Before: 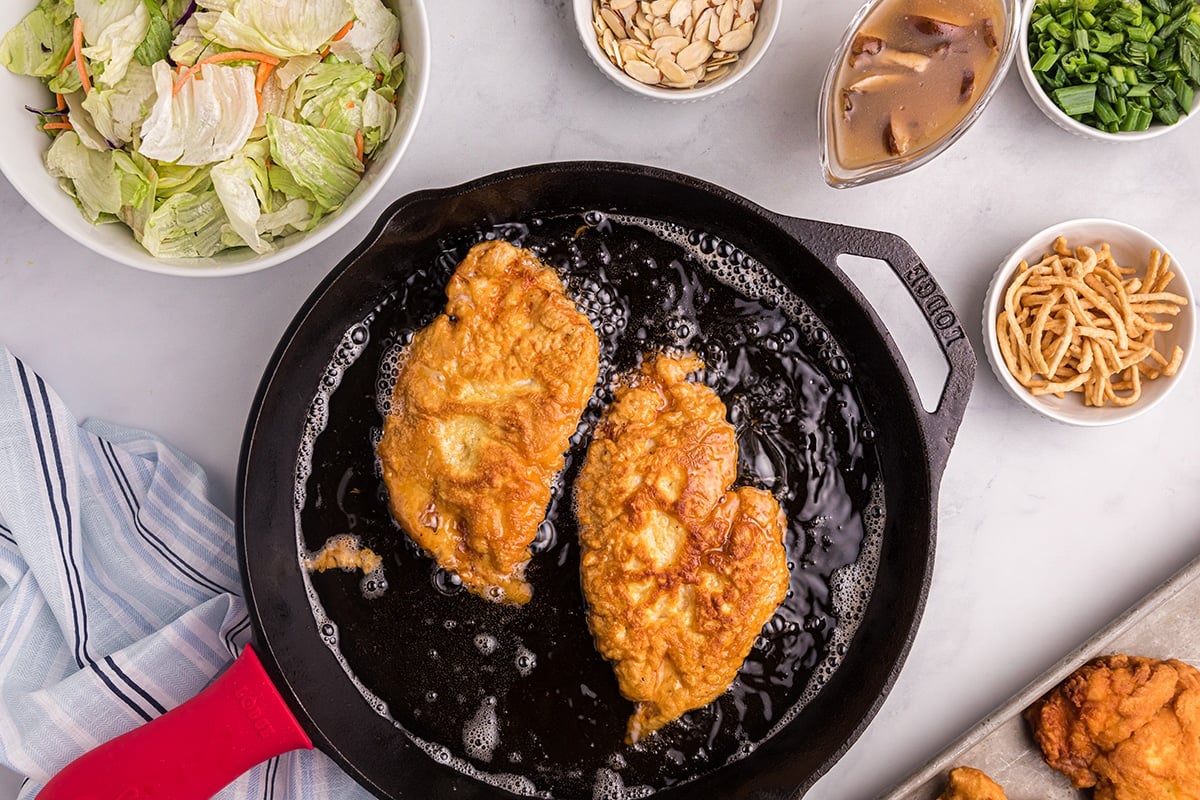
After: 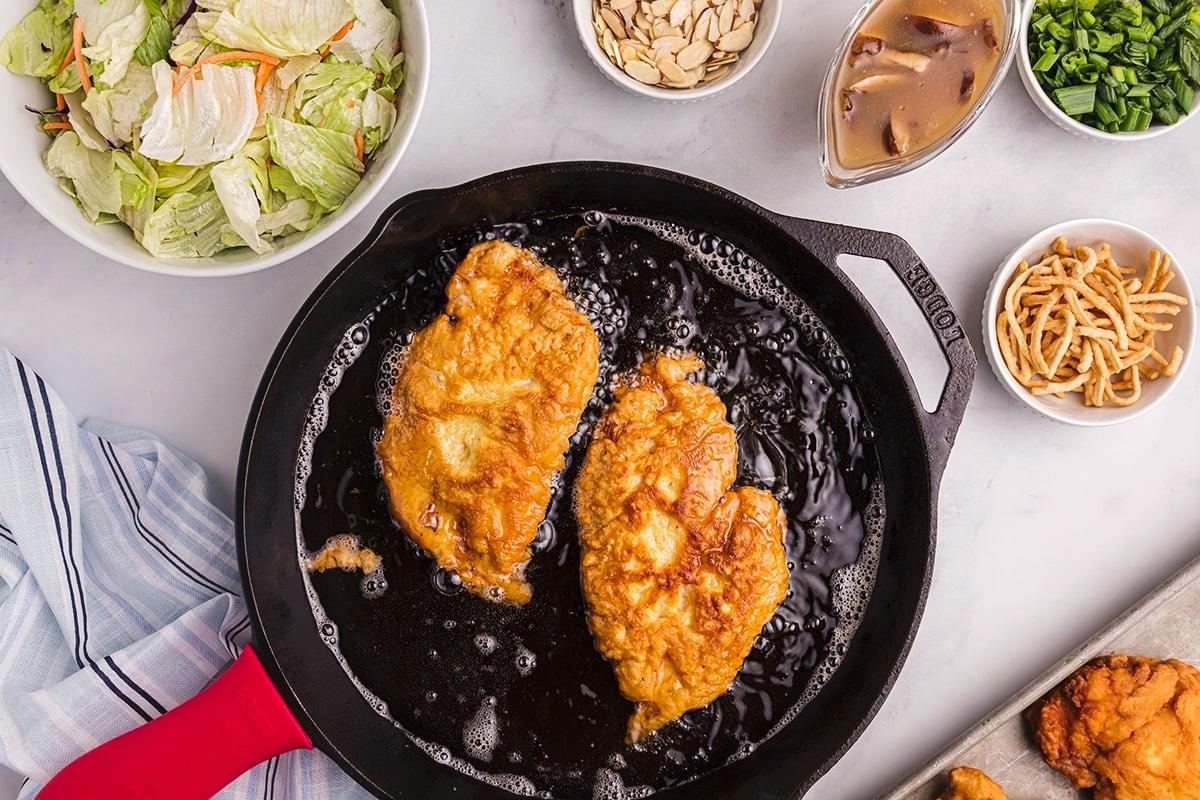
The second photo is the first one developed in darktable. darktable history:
tone curve: curves: ch0 [(0, 0) (0.003, 0.005) (0.011, 0.021) (0.025, 0.042) (0.044, 0.065) (0.069, 0.074) (0.1, 0.092) (0.136, 0.123) (0.177, 0.159) (0.224, 0.2) (0.277, 0.252) (0.335, 0.32) (0.399, 0.392) (0.468, 0.468) (0.543, 0.549) (0.623, 0.638) (0.709, 0.721) (0.801, 0.812) (0.898, 0.896) (1, 1)], preserve colors none
levels: mode automatic, levels [0.016, 0.5, 0.996]
